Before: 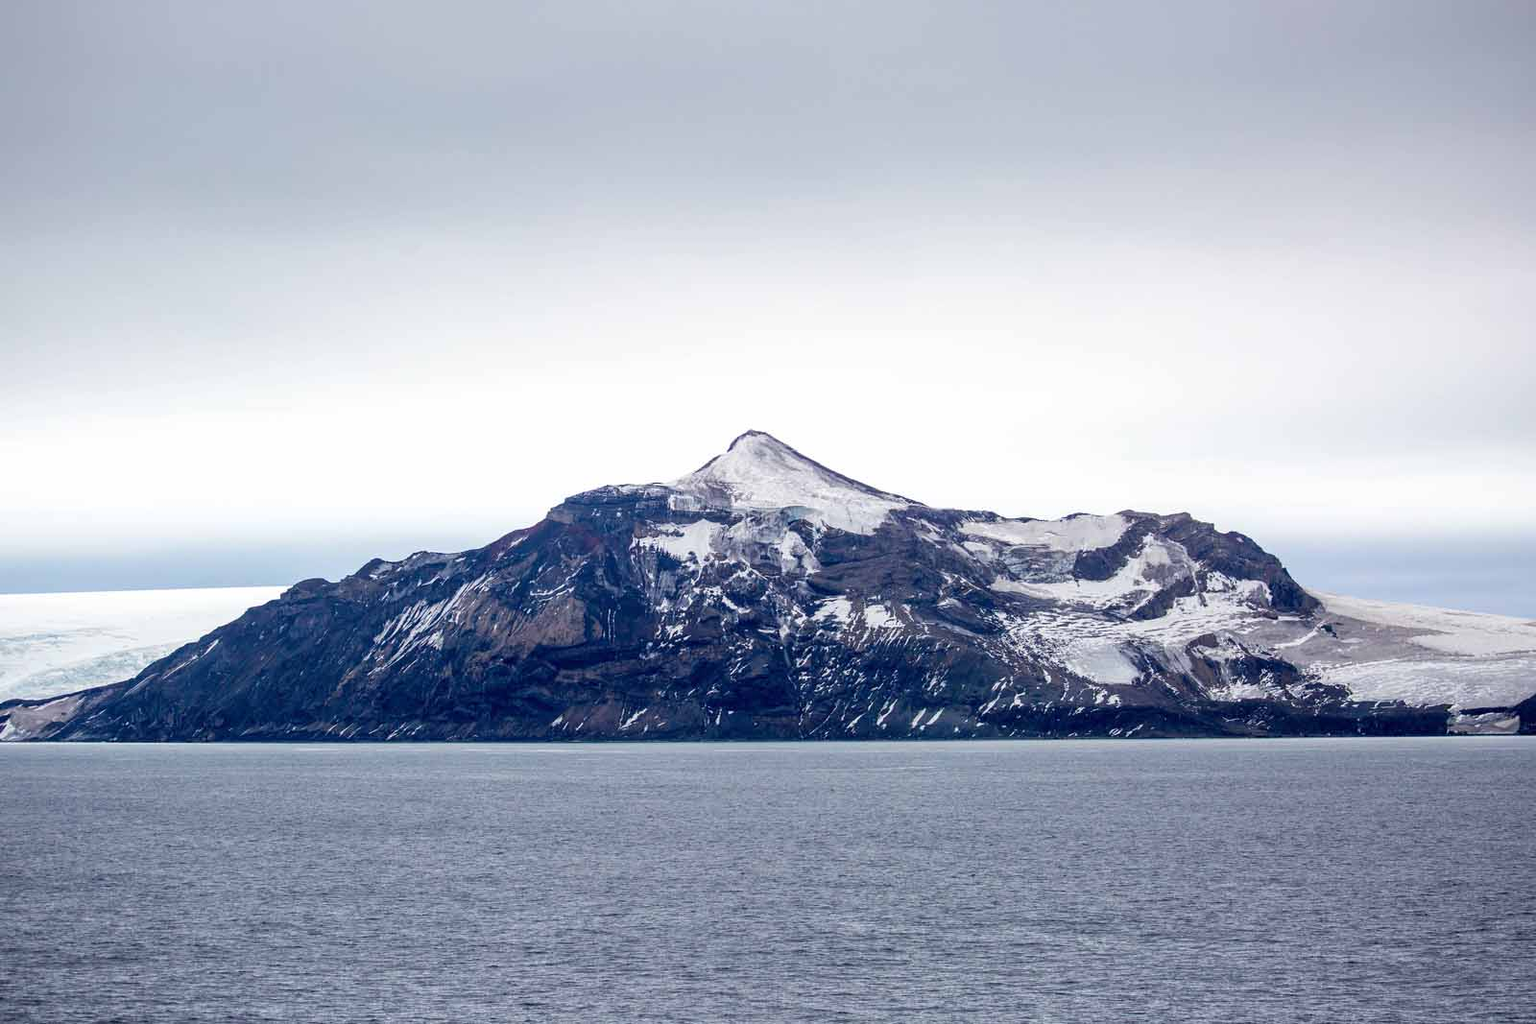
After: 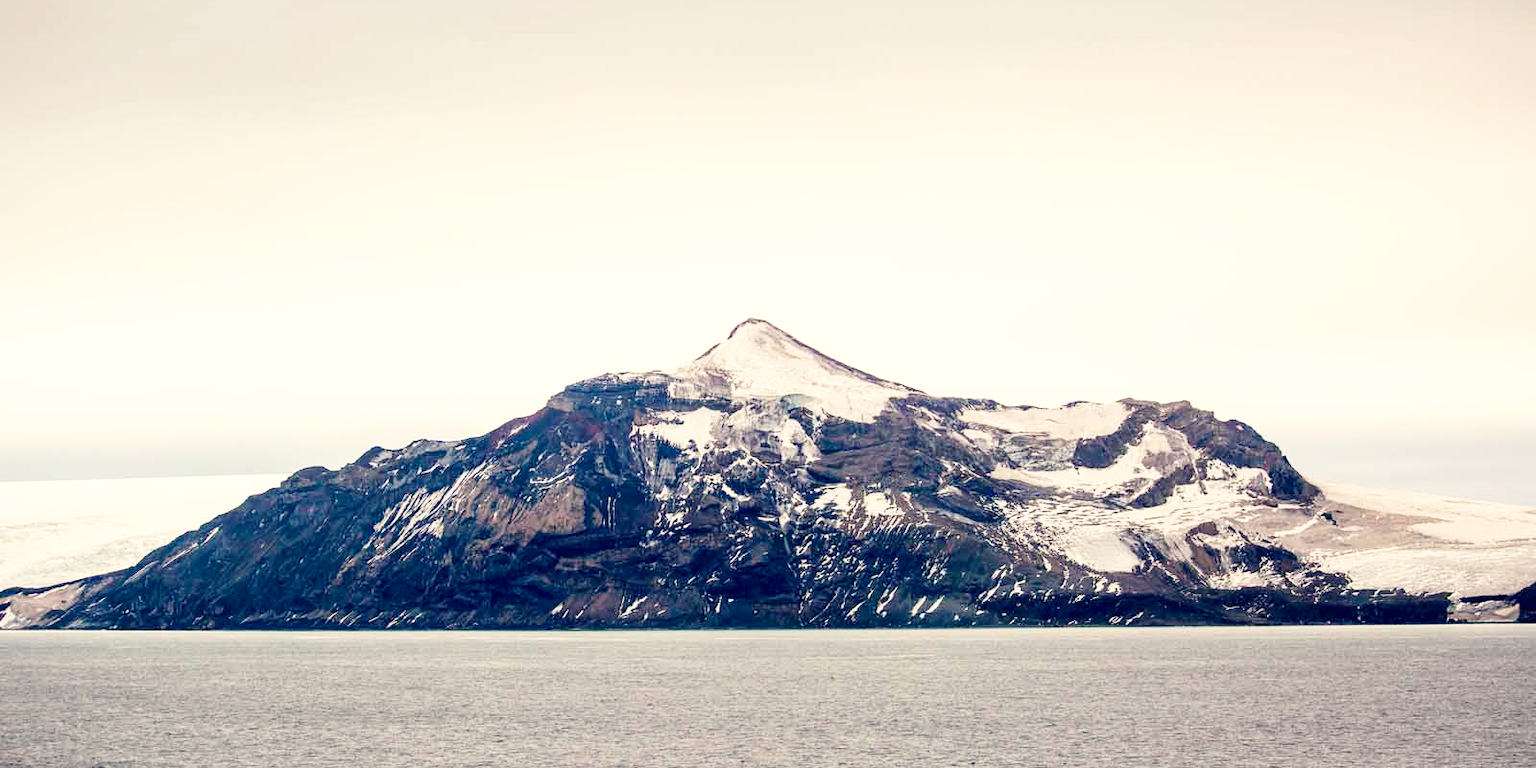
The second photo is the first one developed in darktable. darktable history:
crop: top 11.038%, bottom 13.962%
white balance: red 1.138, green 0.996, blue 0.812
base curve: curves: ch0 [(0, 0) (0.005, 0.002) (0.15, 0.3) (0.4, 0.7) (0.75, 0.95) (1, 1)], preserve colors none
